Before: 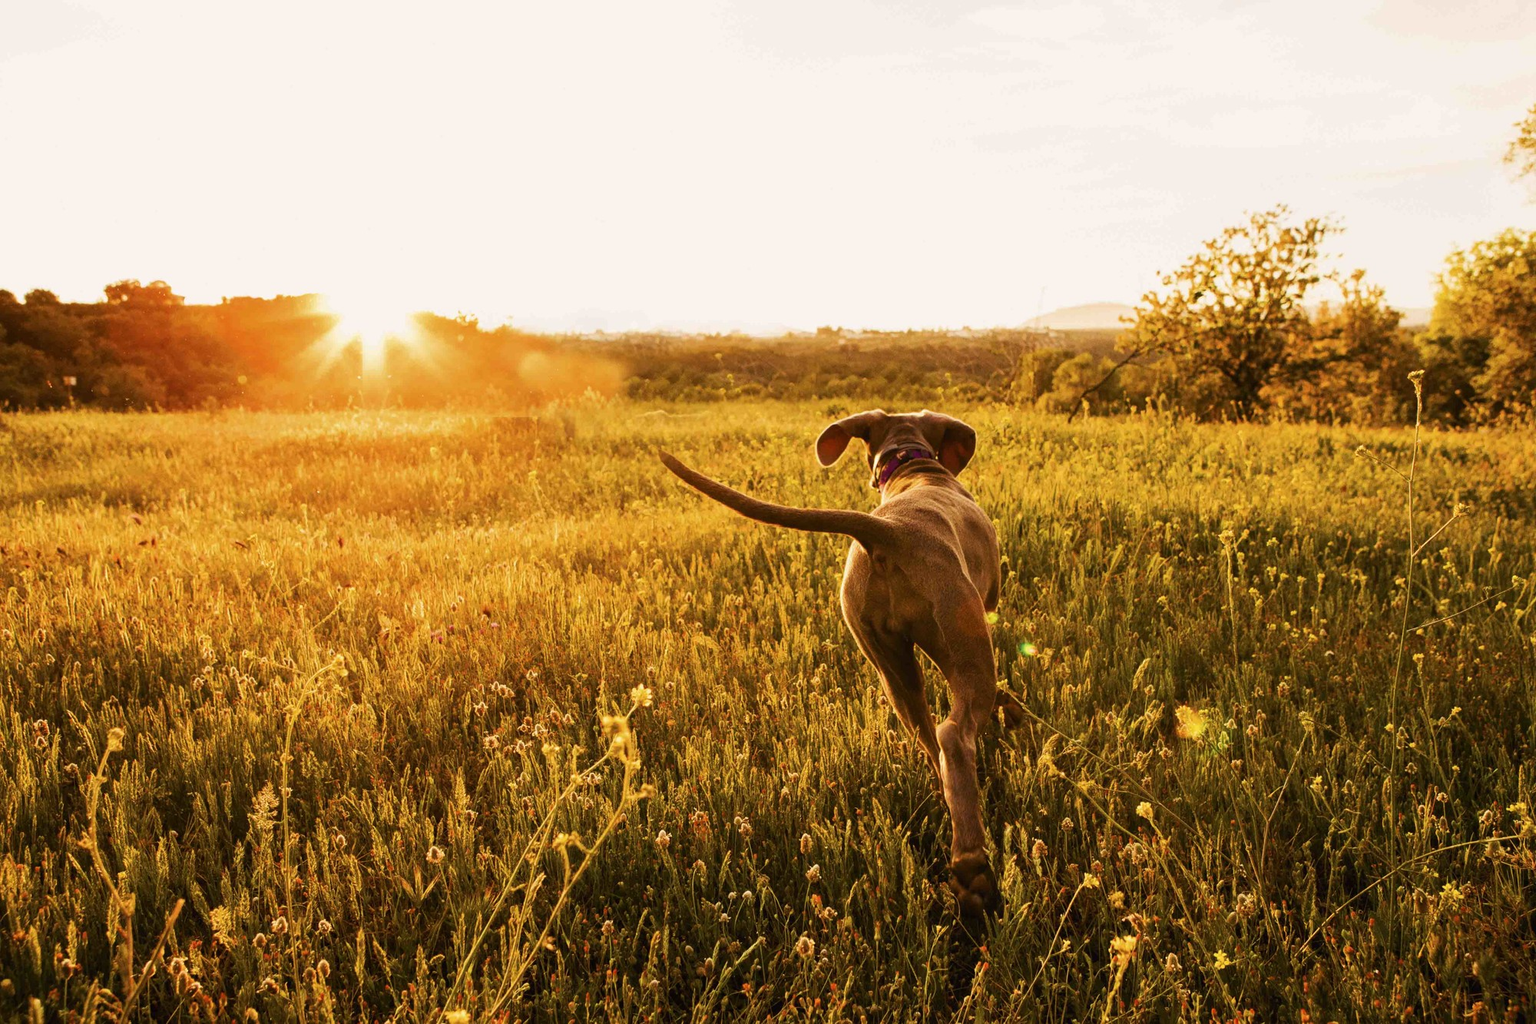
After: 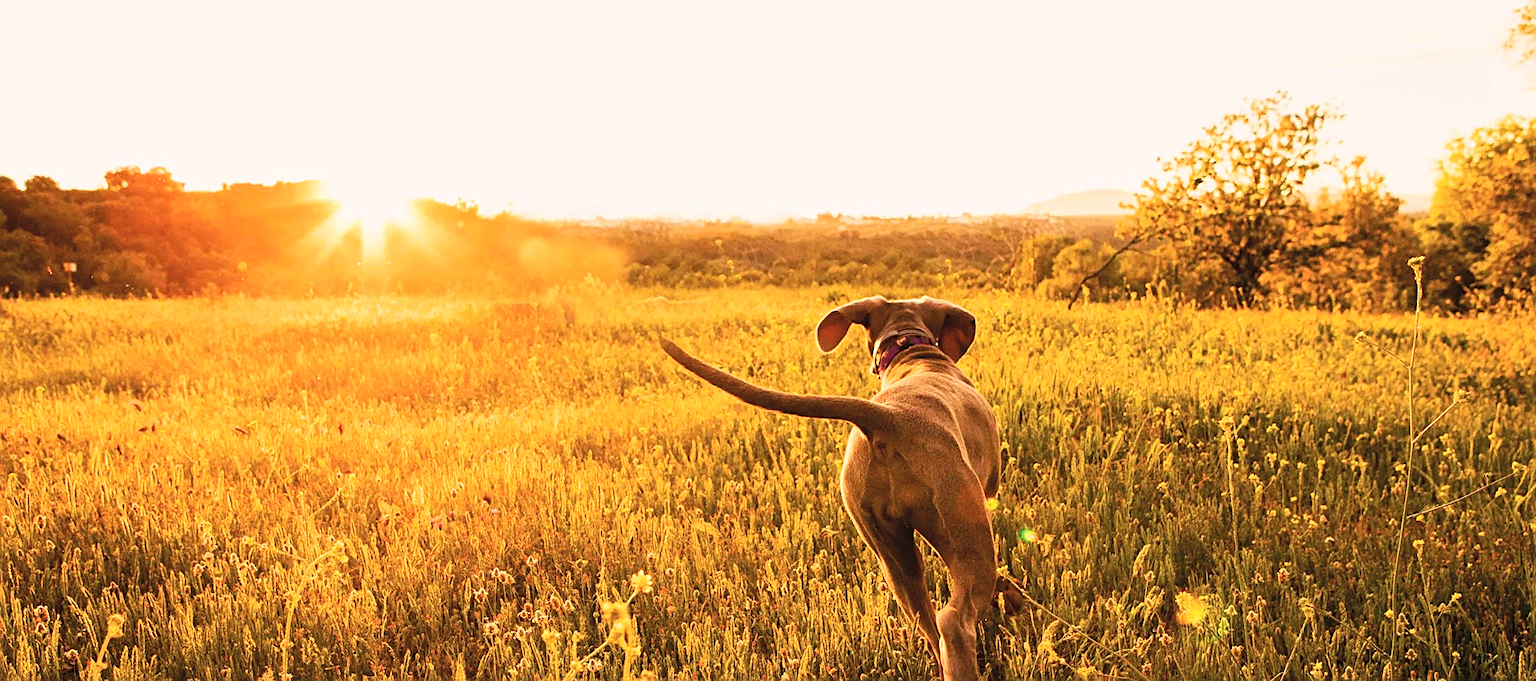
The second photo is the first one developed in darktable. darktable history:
contrast brightness saturation: contrast 0.14, brightness 0.21
crop: top 11.166%, bottom 22.168%
sharpen: on, module defaults
